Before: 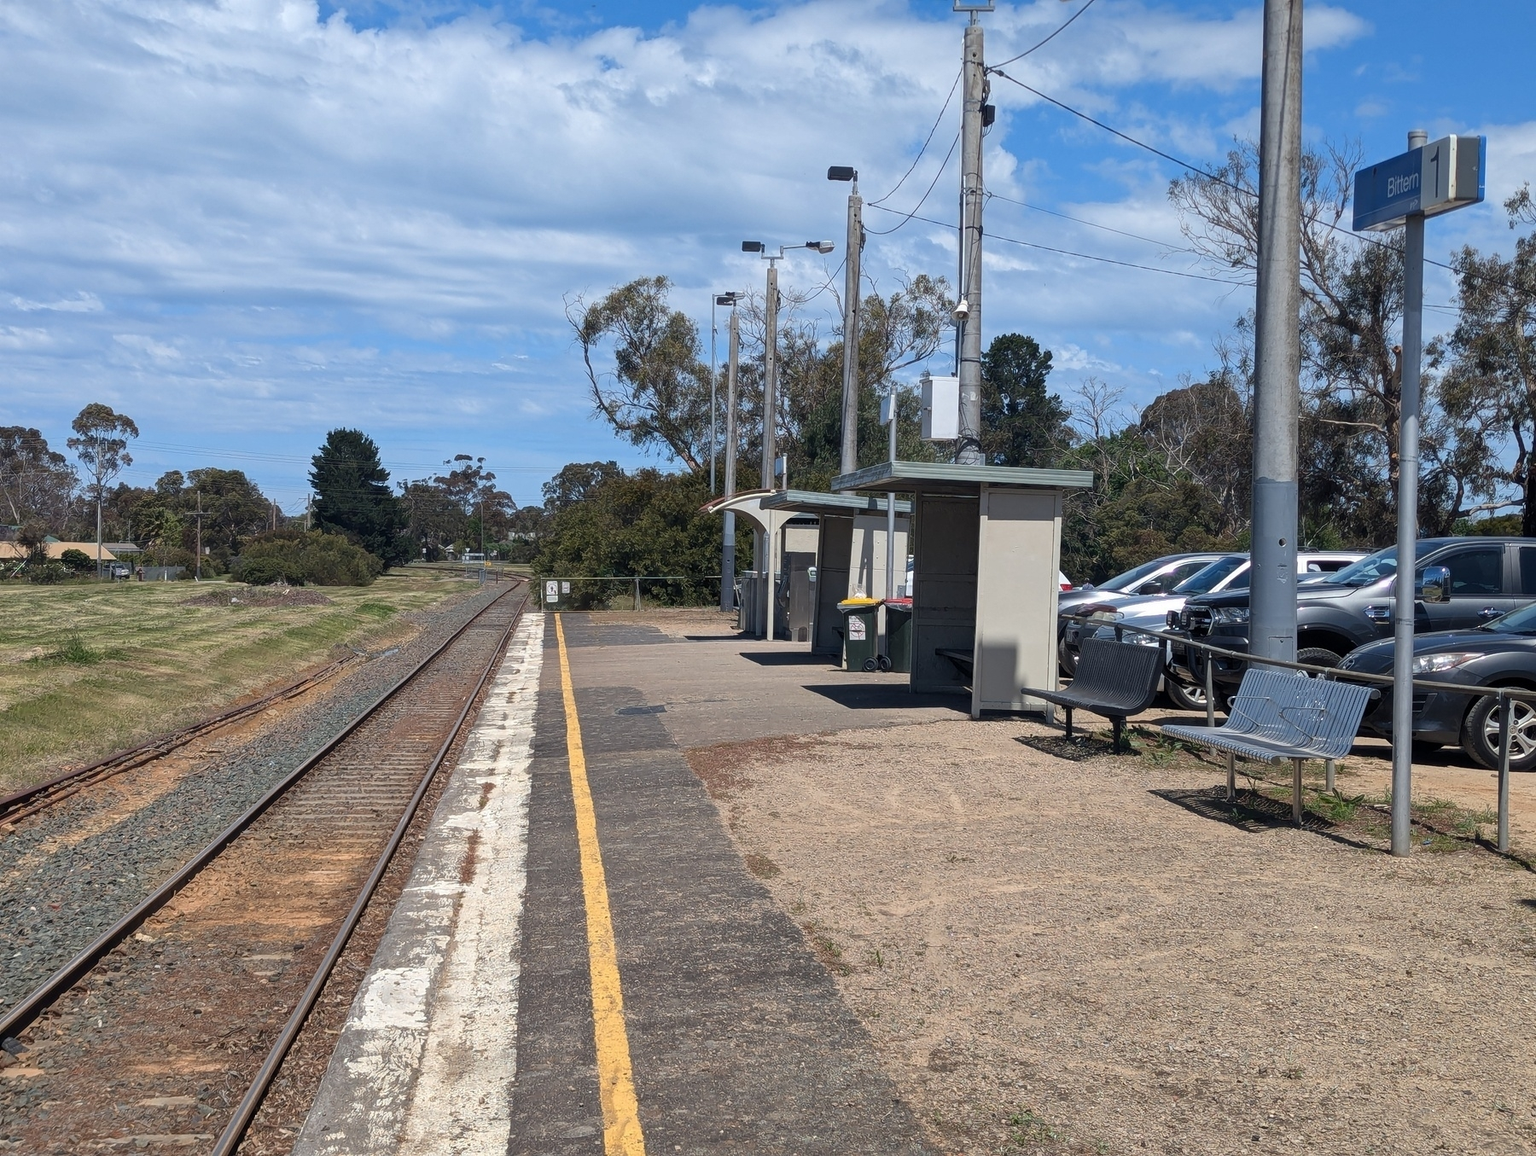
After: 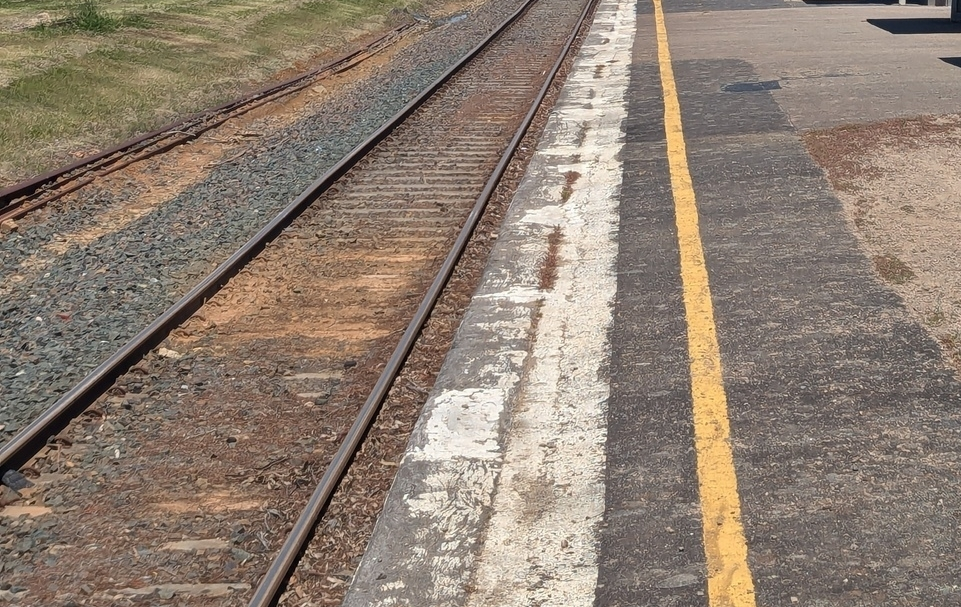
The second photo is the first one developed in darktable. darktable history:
shadows and highlights: shadows 37.03, highlights -28.16, soften with gaussian
crop and rotate: top 55.07%, right 46.584%, bottom 0.13%
